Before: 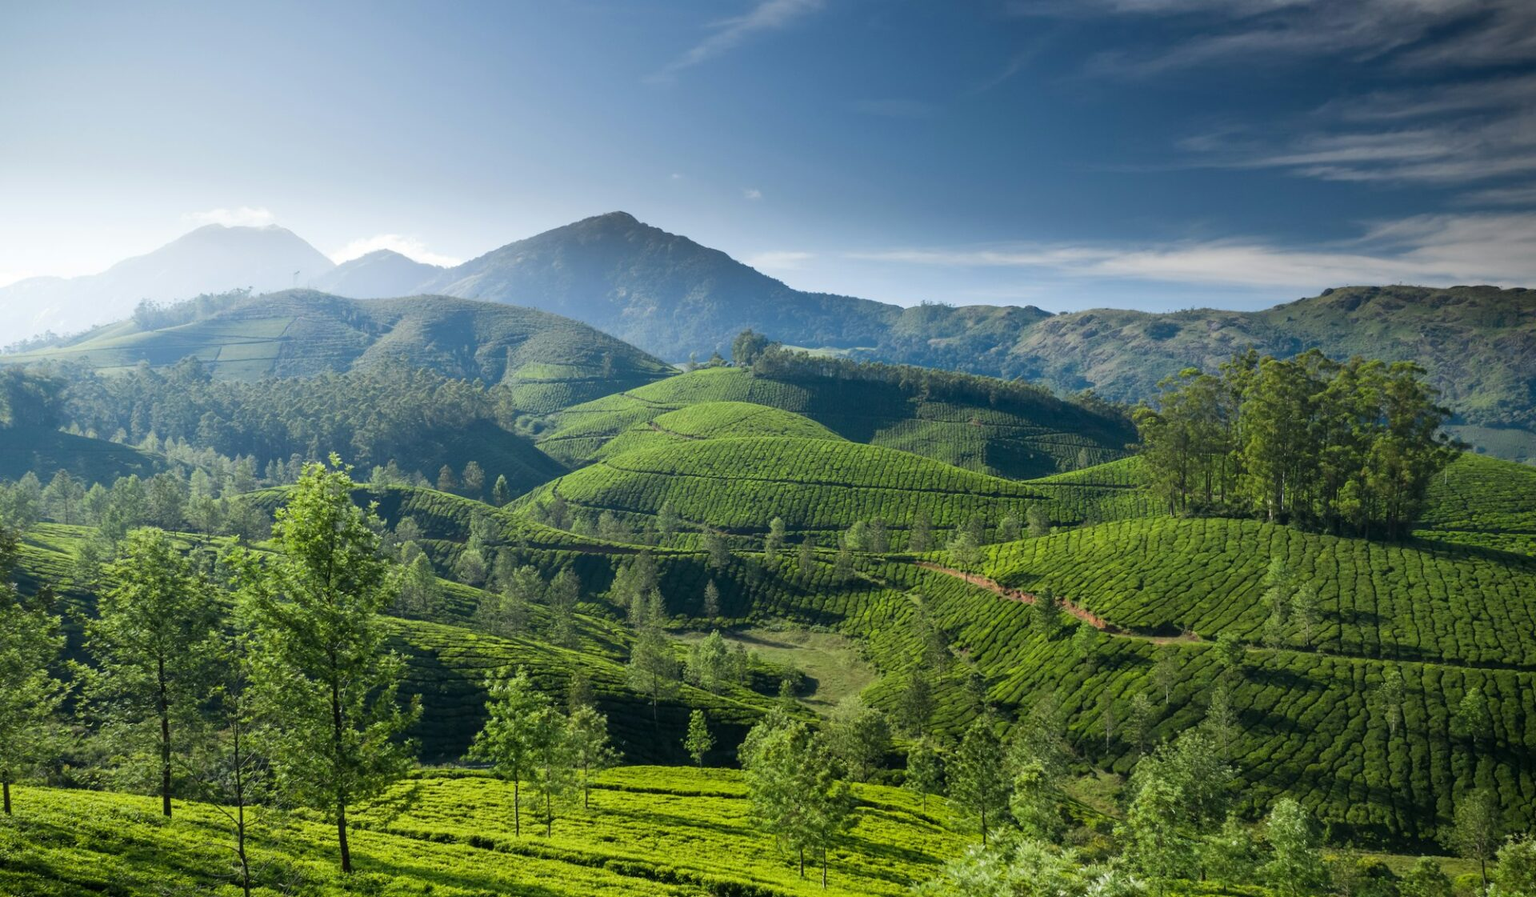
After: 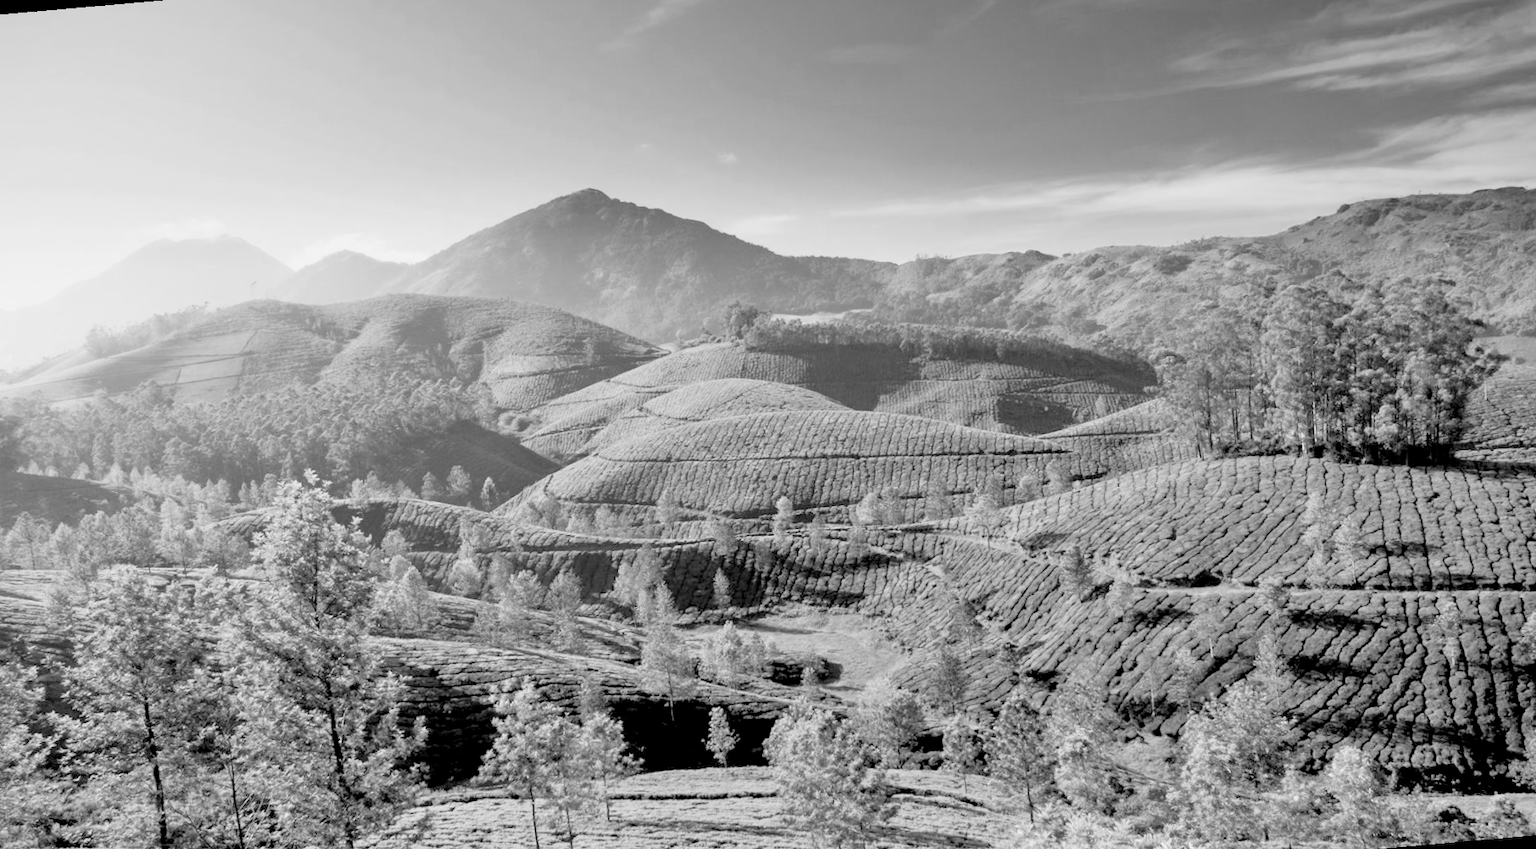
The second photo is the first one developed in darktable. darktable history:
filmic rgb: black relative exposure -7.65 EV, white relative exposure 4.56 EV, hardness 3.61, color science v6 (2022)
rotate and perspective: rotation -5°, crop left 0.05, crop right 0.952, crop top 0.11, crop bottom 0.89
shadows and highlights: radius 264.75, soften with gaussian
contrast brightness saturation: saturation -0.05
rgb levels: levels [[0.029, 0.461, 0.922], [0, 0.5, 1], [0, 0.5, 1]]
exposure: black level correction 0, exposure 1.1 EV, compensate exposure bias true, compensate highlight preservation false
tone equalizer: -8 EV 0.001 EV, -7 EV -0.004 EV, -6 EV 0.009 EV, -5 EV 0.032 EV, -4 EV 0.276 EV, -3 EV 0.644 EV, -2 EV 0.584 EV, -1 EV 0.187 EV, +0 EV 0.024 EV
monochrome: on, module defaults
